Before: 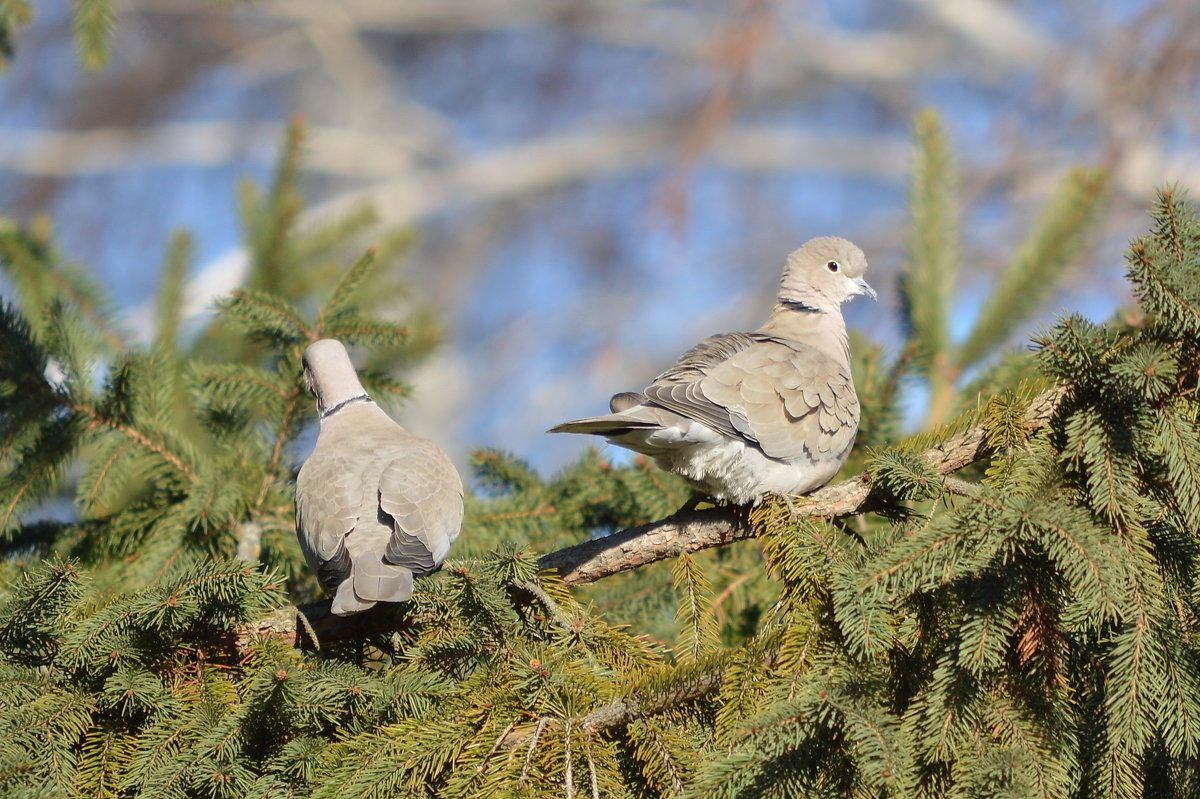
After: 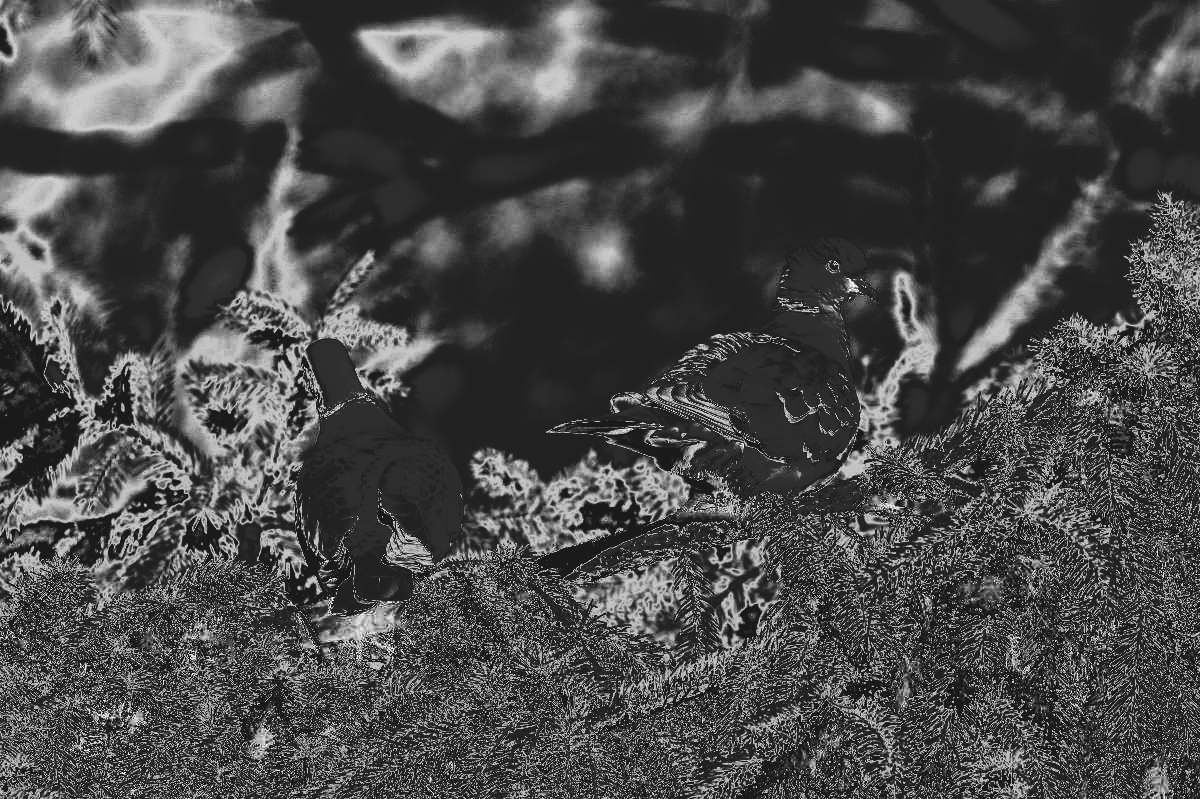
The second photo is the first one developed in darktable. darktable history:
tone curve: curves: ch0 [(0, 0) (0.003, 0.99) (0.011, 0.983) (0.025, 0.934) (0.044, 0.719) (0.069, 0.382) (0.1, 0.204) (0.136, 0.093) (0.177, 0.094) (0.224, 0.093) (0.277, 0.098) (0.335, 0.214) (0.399, 0.616) (0.468, 0.827) (0.543, 0.464) (0.623, 0.145) (0.709, 0.127) (0.801, 0.187) (0.898, 0.203) (1, 1)], preserve colors none
monochrome: on, module defaults
